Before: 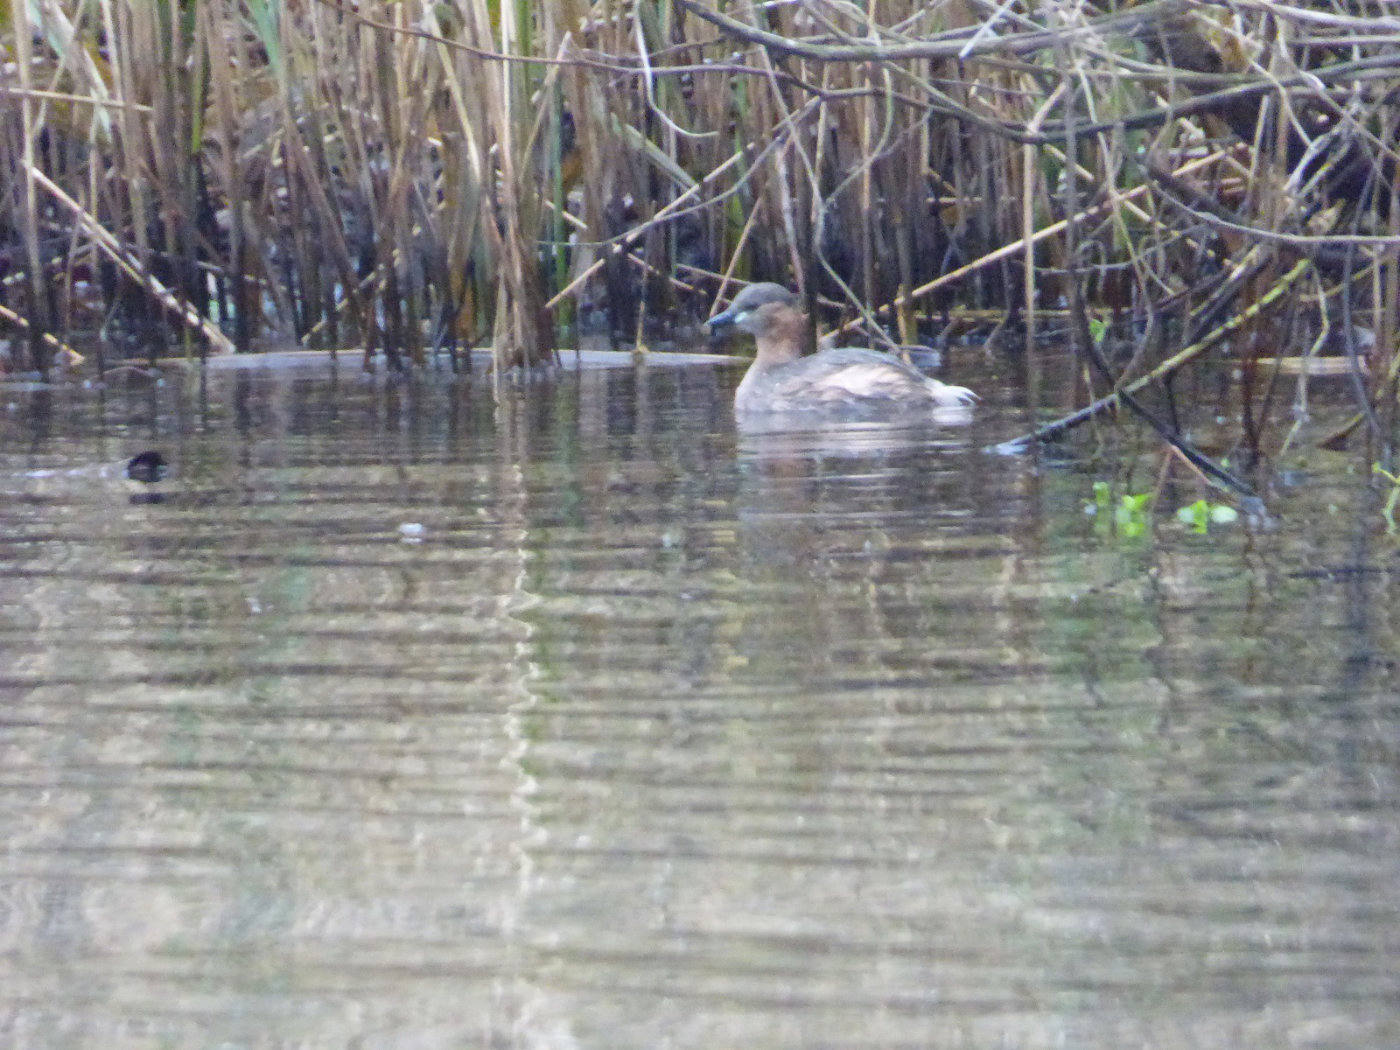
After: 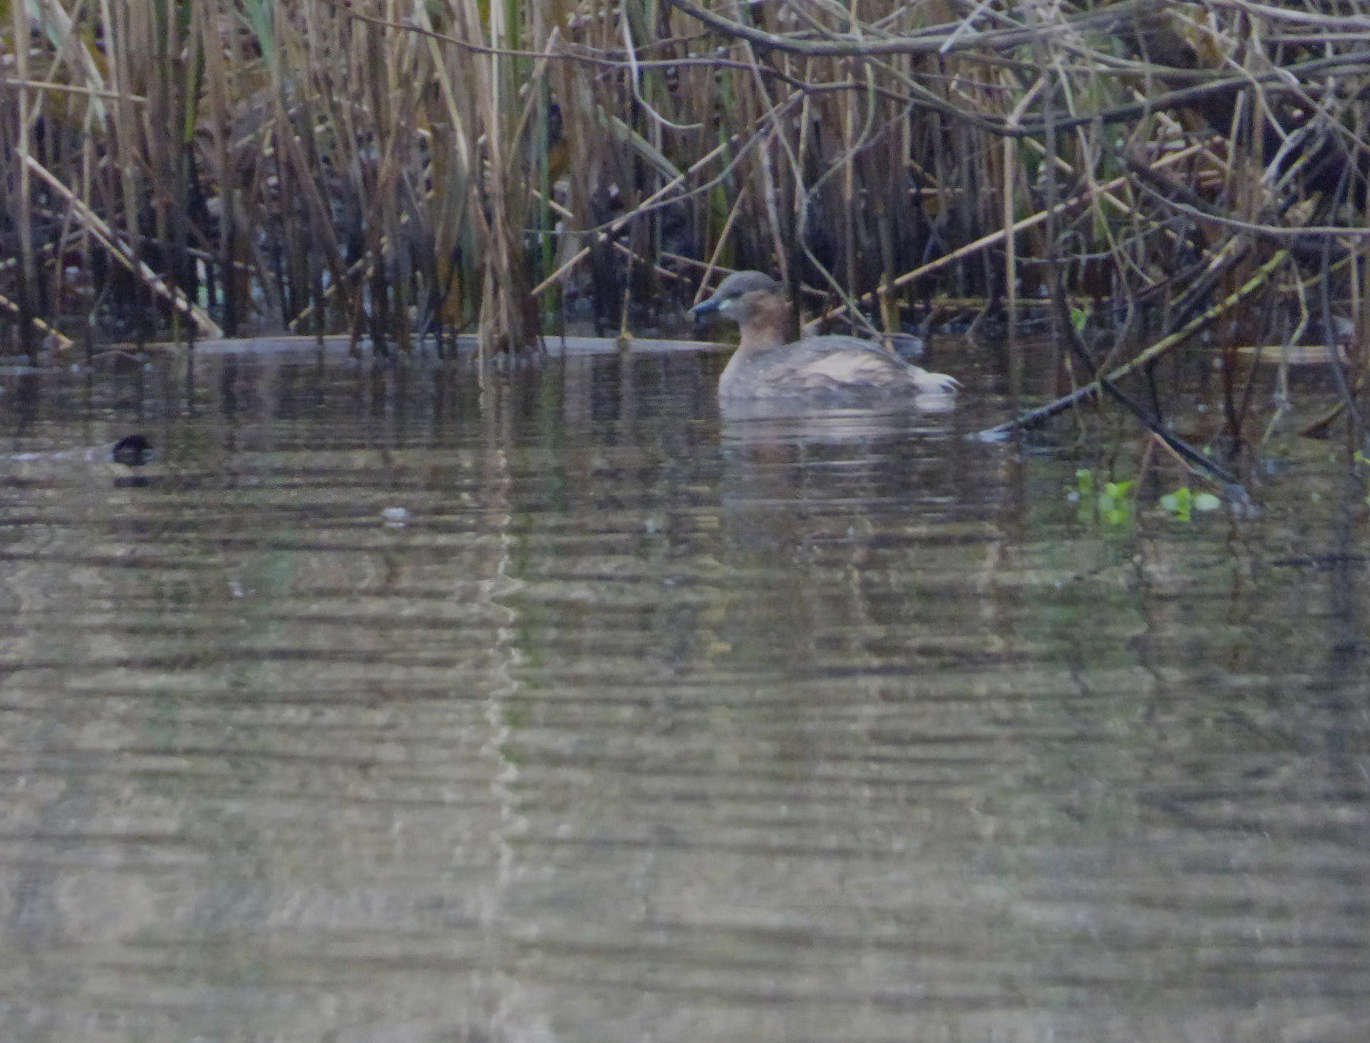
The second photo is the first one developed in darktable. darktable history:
rotate and perspective: rotation 0.226°, lens shift (vertical) -0.042, crop left 0.023, crop right 0.982, crop top 0.006, crop bottom 0.994
exposure: exposure -1 EV, compensate highlight preservation false
